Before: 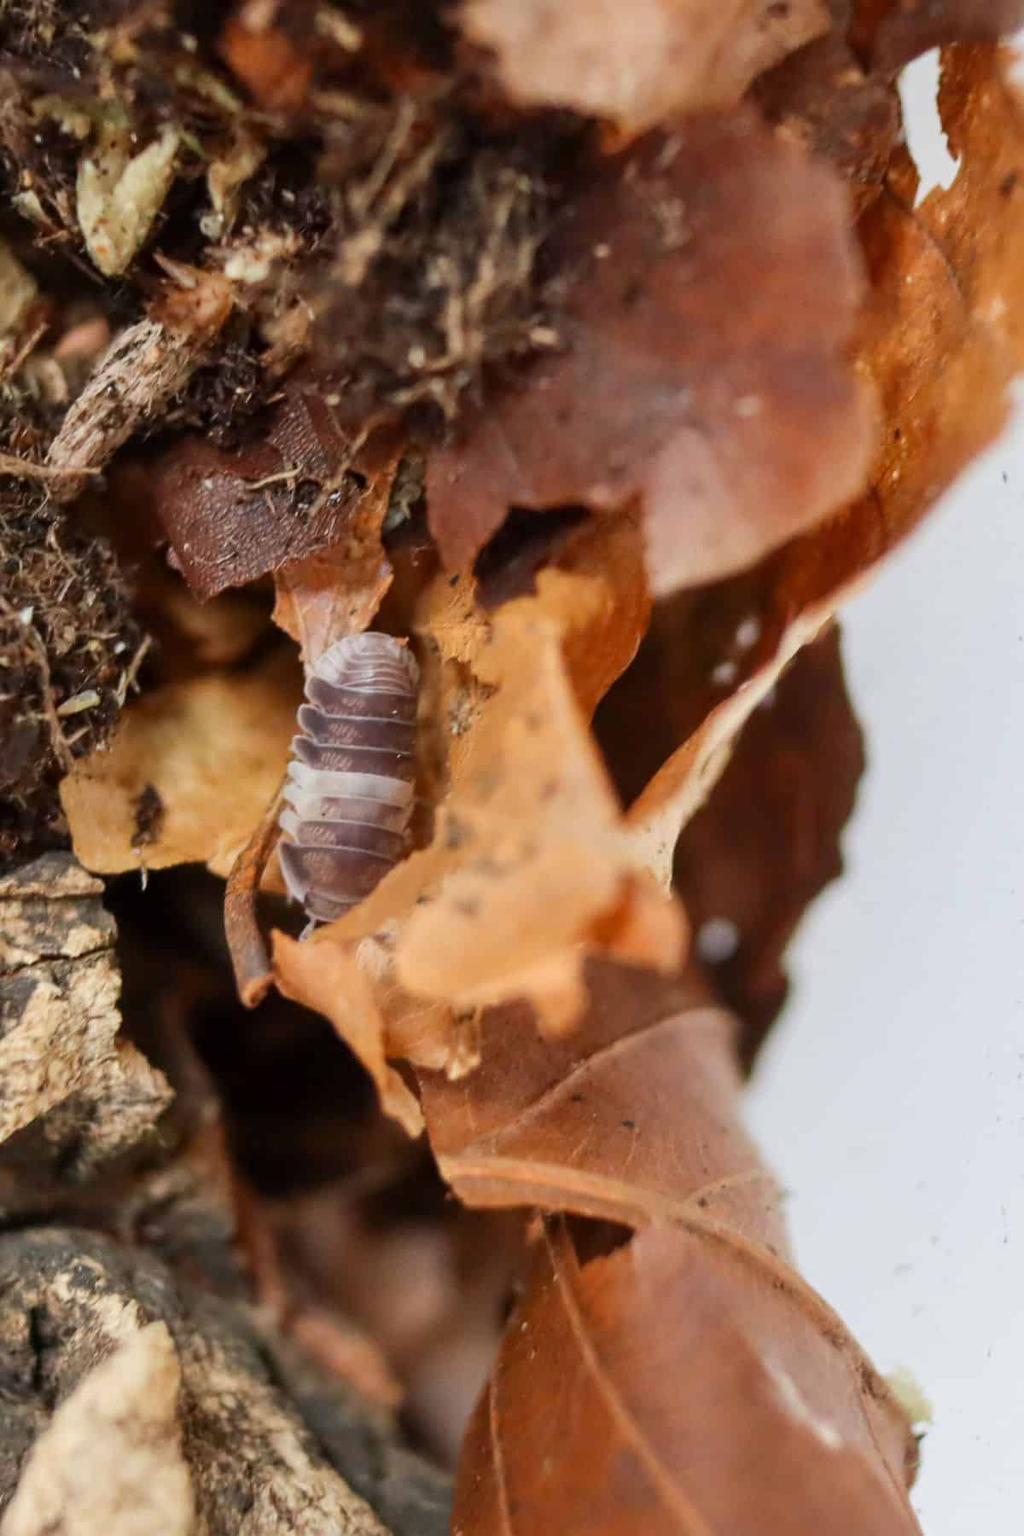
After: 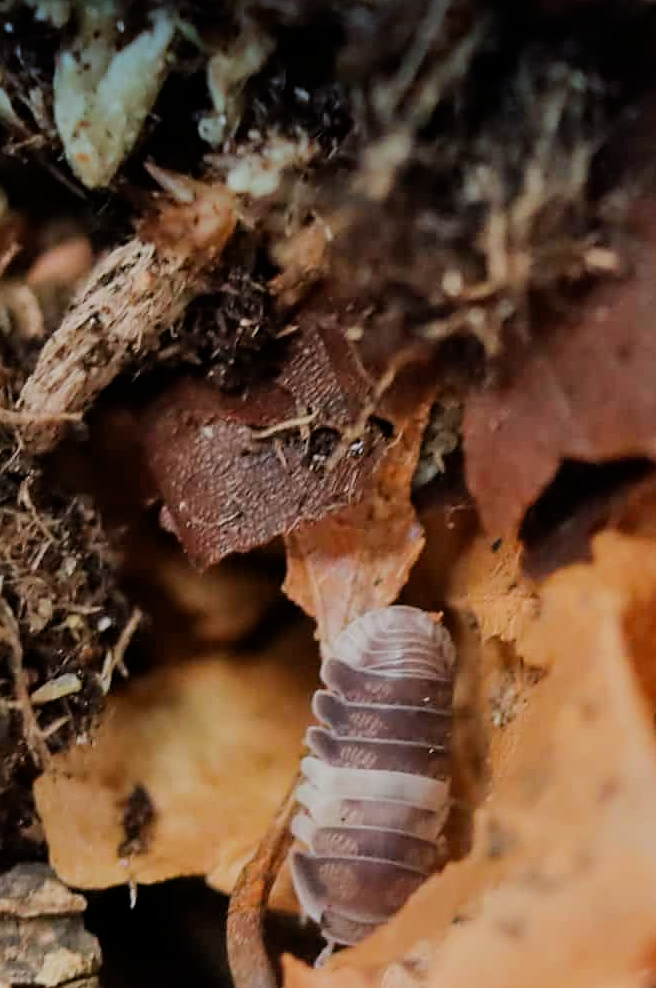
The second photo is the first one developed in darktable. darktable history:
crop and rotate: left 3.047%, top 7.509%, right 42.236%, bottom 37.598%
filmic rgb: black relative exposure -7.65 EV, white relative exposure 4.56 EV, hardness 3.61
sharpen: radius 1.864, amount 0.398, threshold 1.271
graduated density: density 2.02 EV, hardness 44%, rotation 0.374°, offset 8.21, hue 208.8°, saturation 97%
